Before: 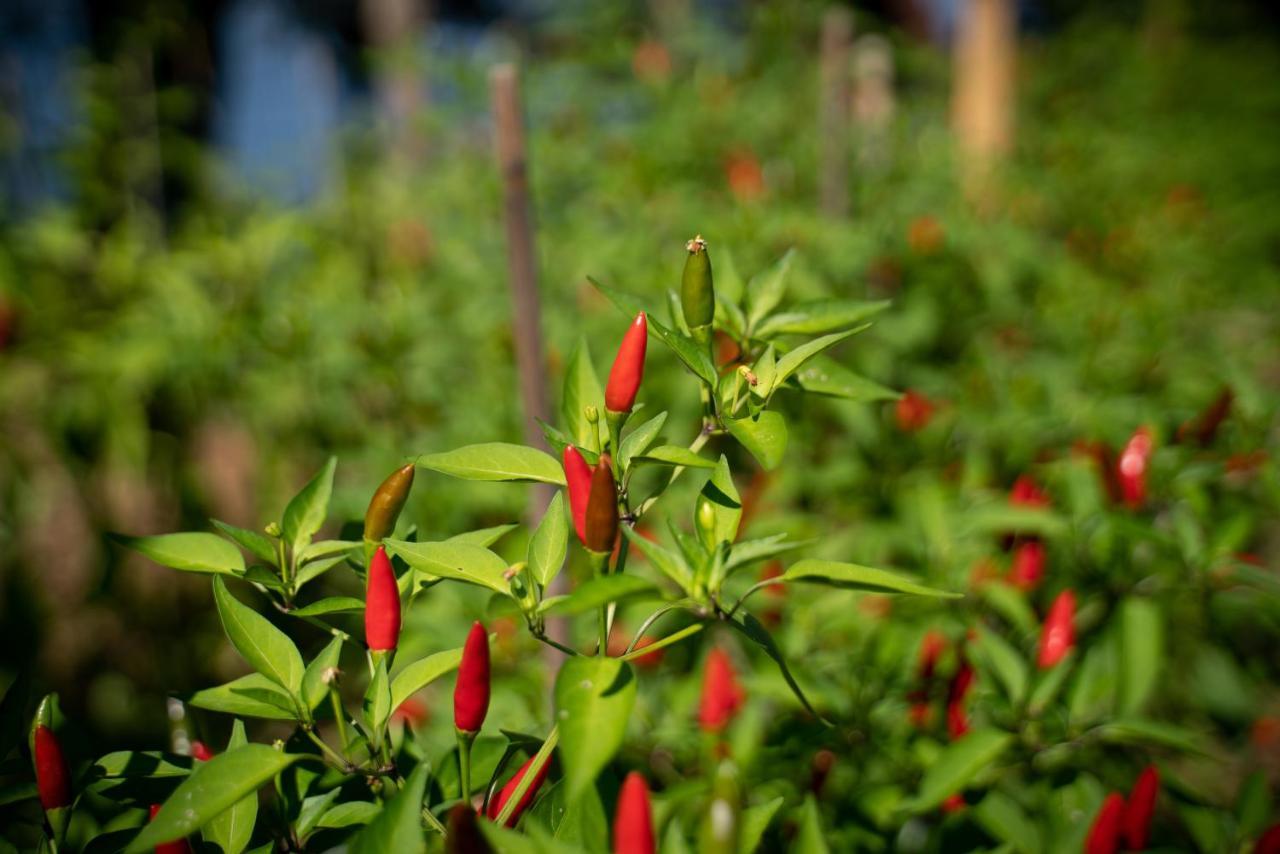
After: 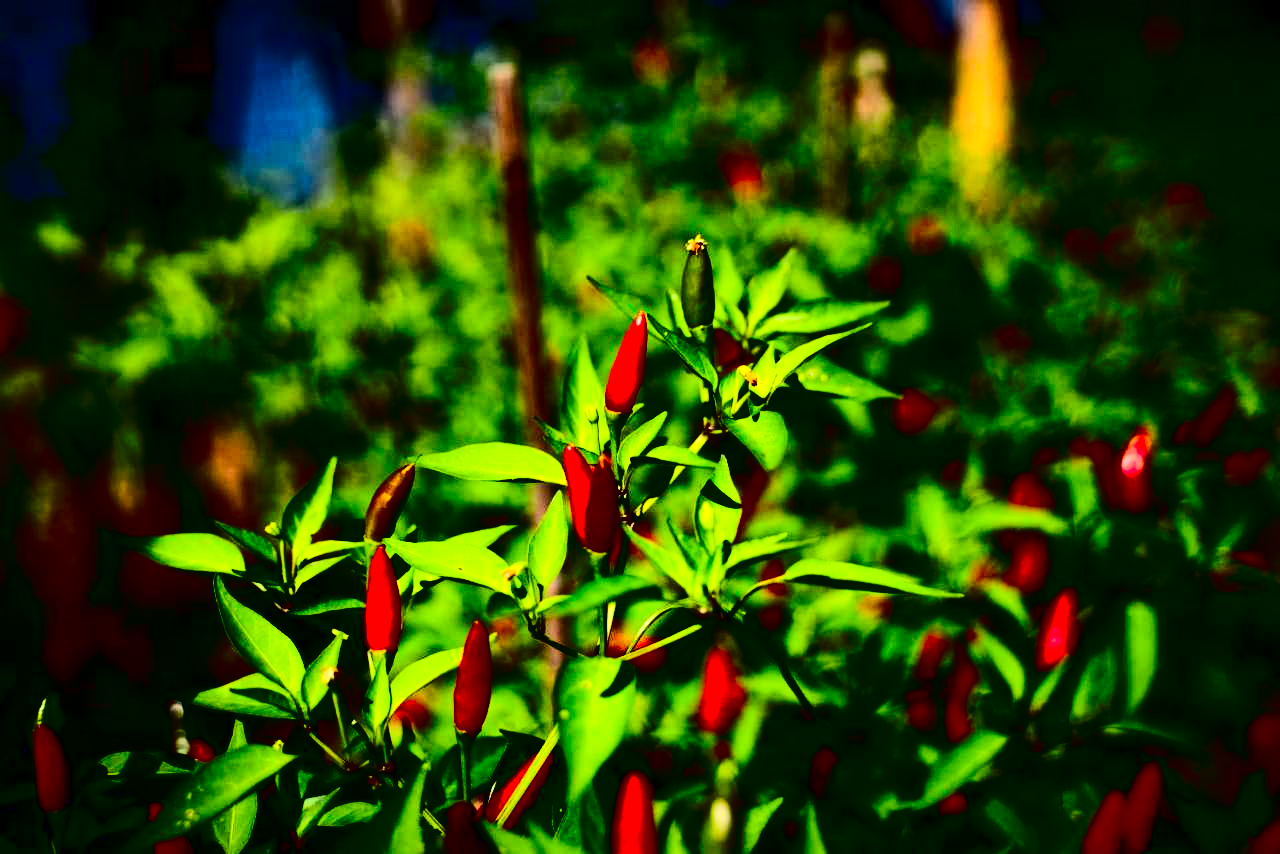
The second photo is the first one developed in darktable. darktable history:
exposure: black level correction 0, exposure 0.5 EV, compensate exposure bias true, compensate highlight preservation false
contrast brightness saturation: contrast 0.77, brightness -1, saturation 1
